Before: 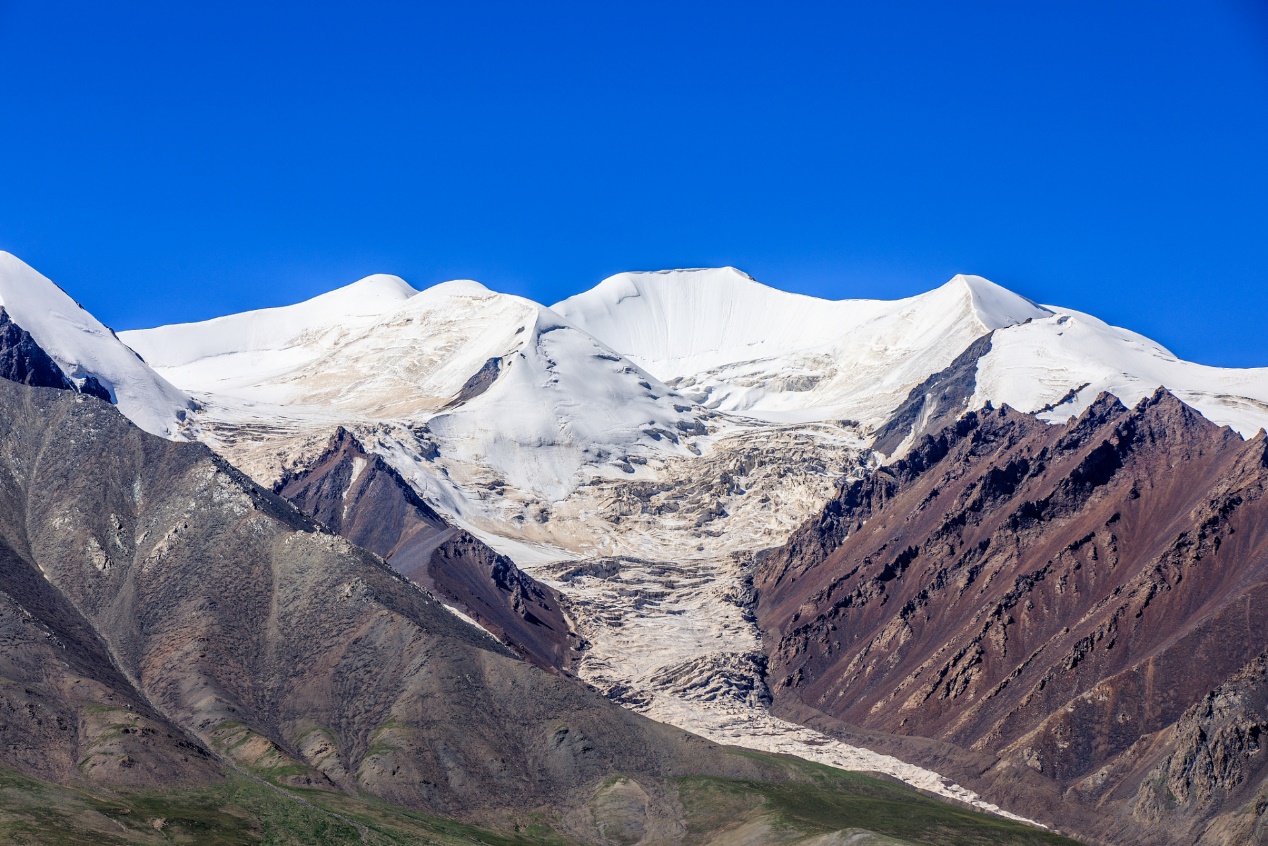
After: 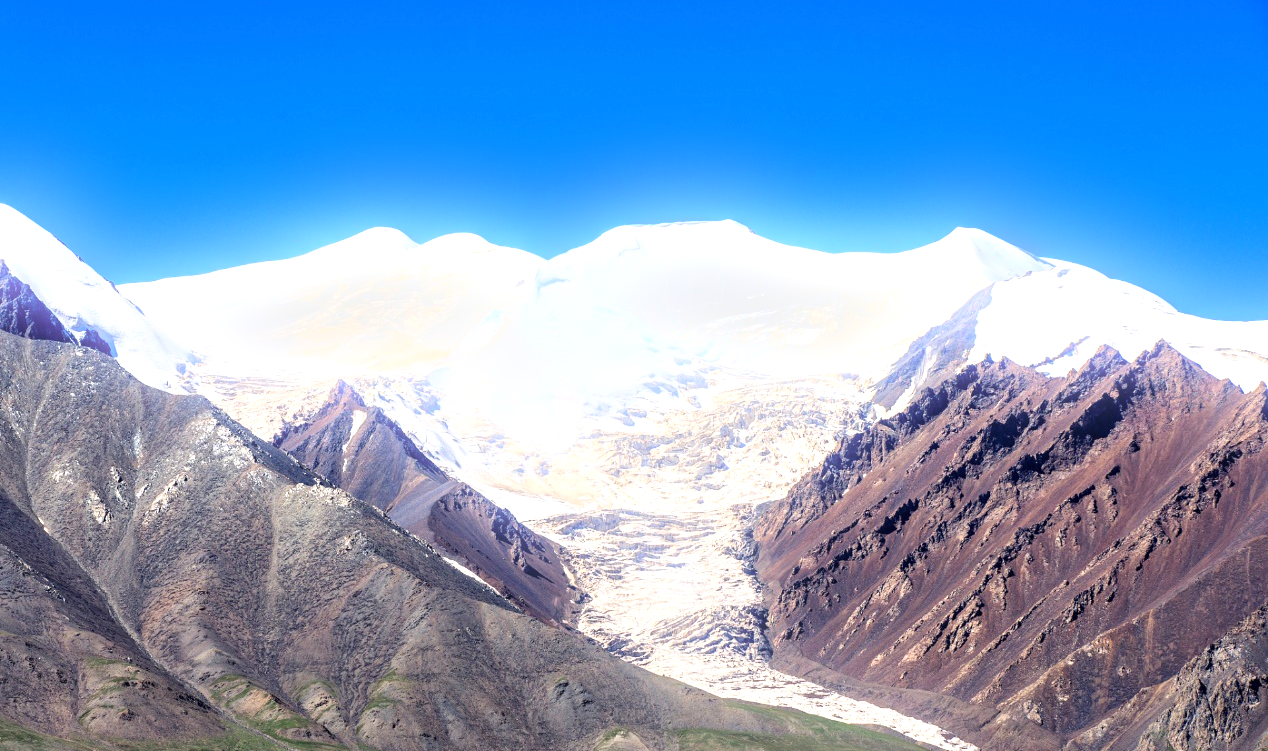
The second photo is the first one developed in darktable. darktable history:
bloom: size 9%, threshold 100%, strength 7%
crop and rotate: top 5.609%, bottom 5.609%
exposure: exposure 1 EV, compensate highlight preservation false
